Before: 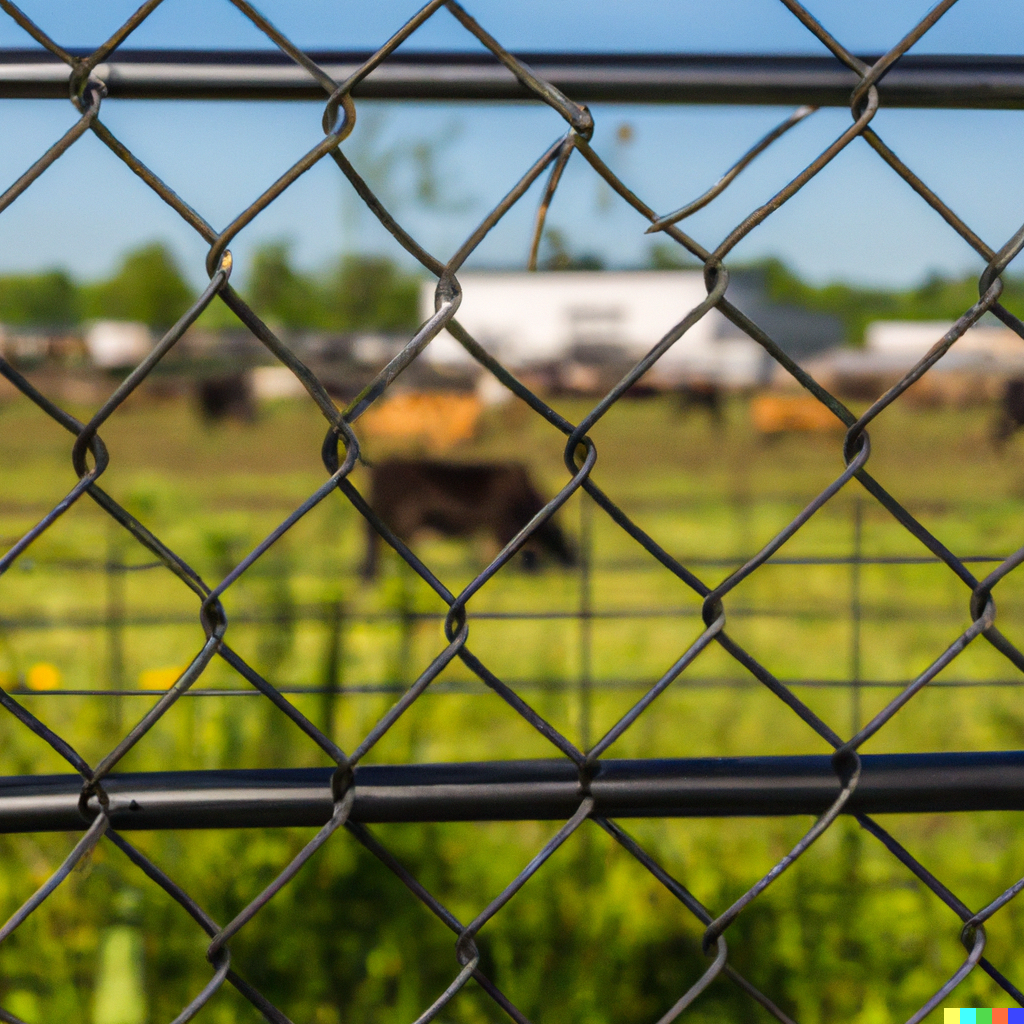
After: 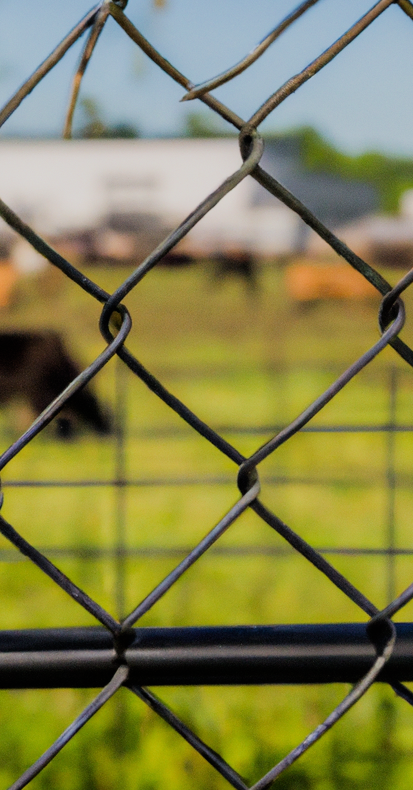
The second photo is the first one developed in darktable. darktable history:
filmic rgb: black relative exposure -6.91 EV, white relative exposure 5.64 EV, hardness 2.85
crop: left 45.452%, top 12.896%, right 14.134%, bottom 9.935%
exposure: exposure 0.375 EV, compensate exposure bias true, compensate highlight preservation false
